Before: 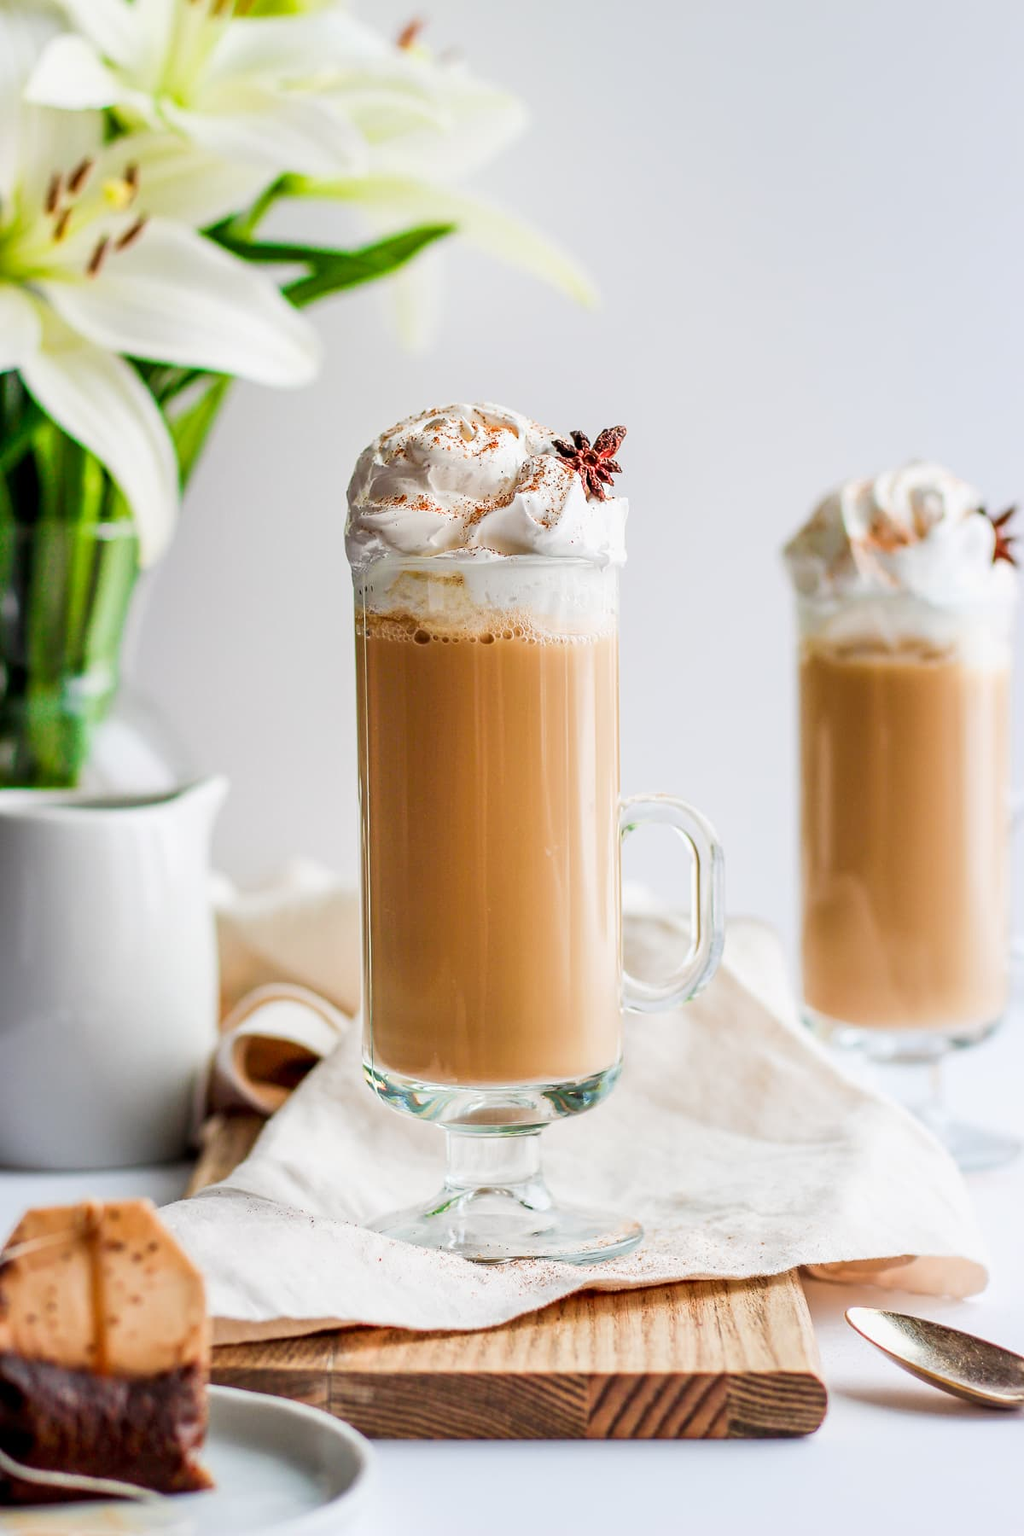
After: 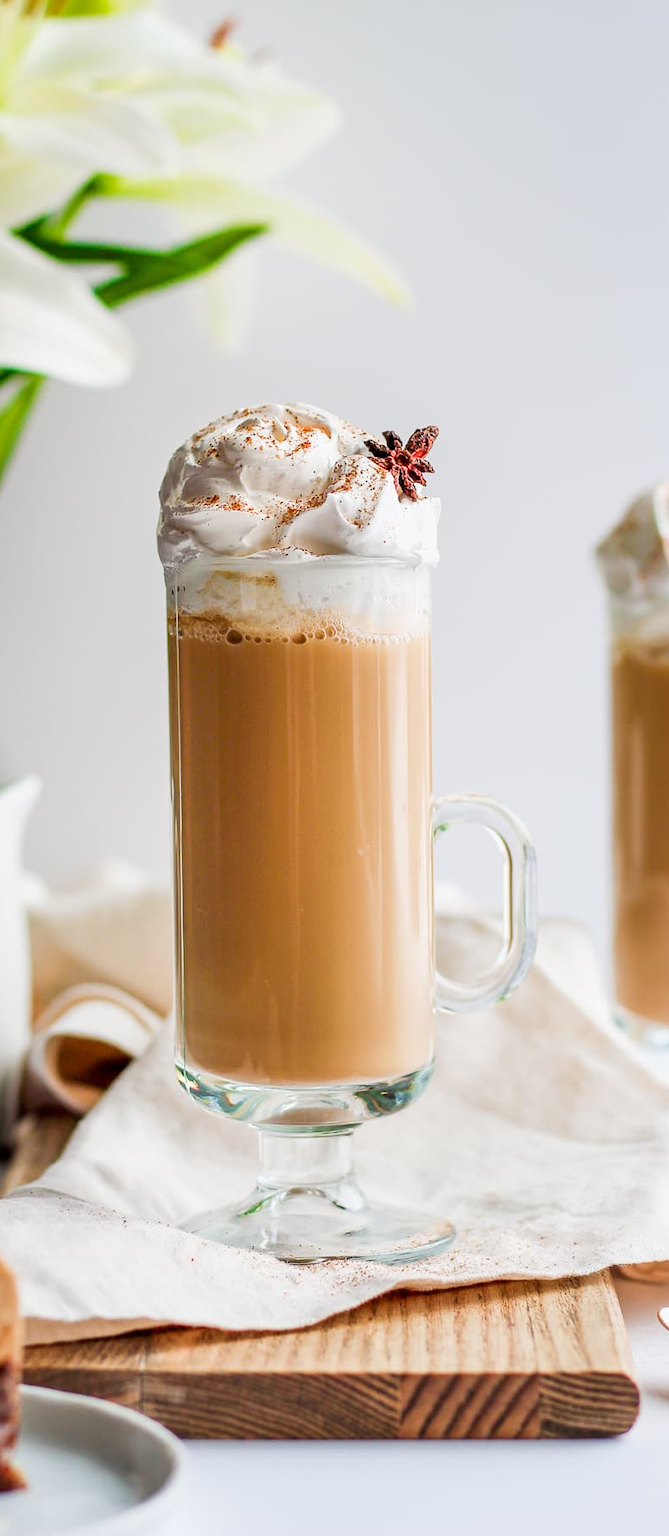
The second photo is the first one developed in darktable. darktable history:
crop and rotate: left 18.341%, right 16.27%
